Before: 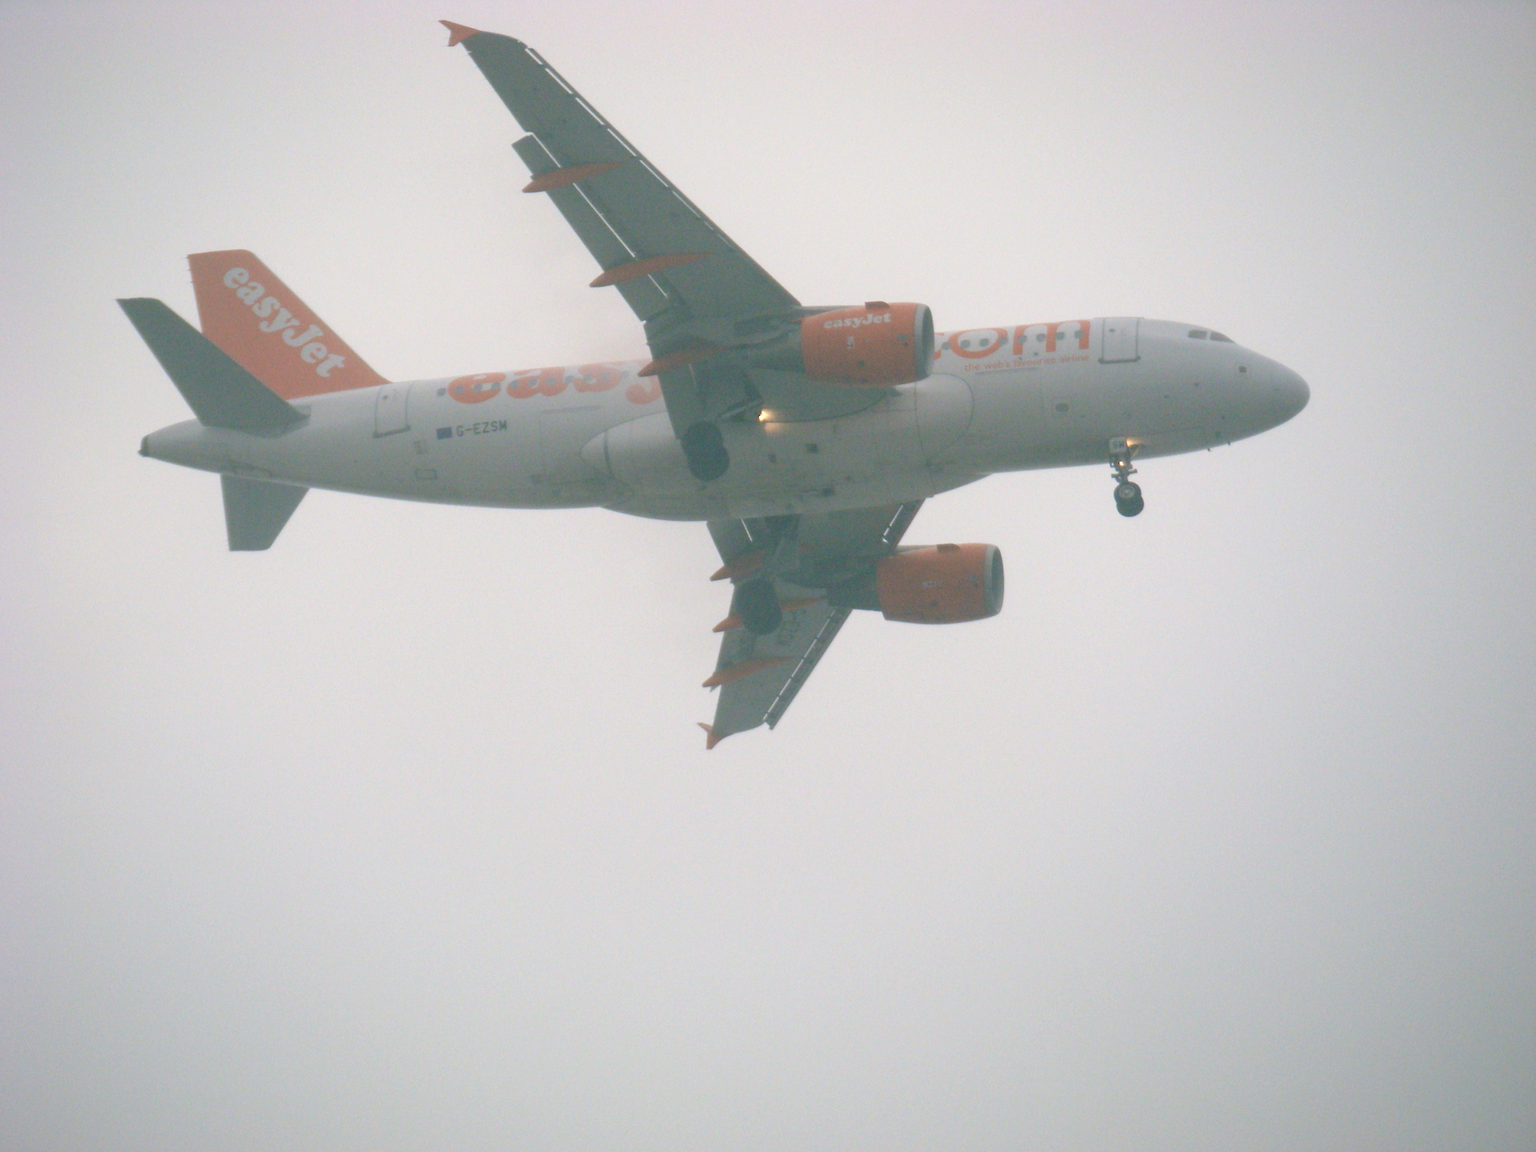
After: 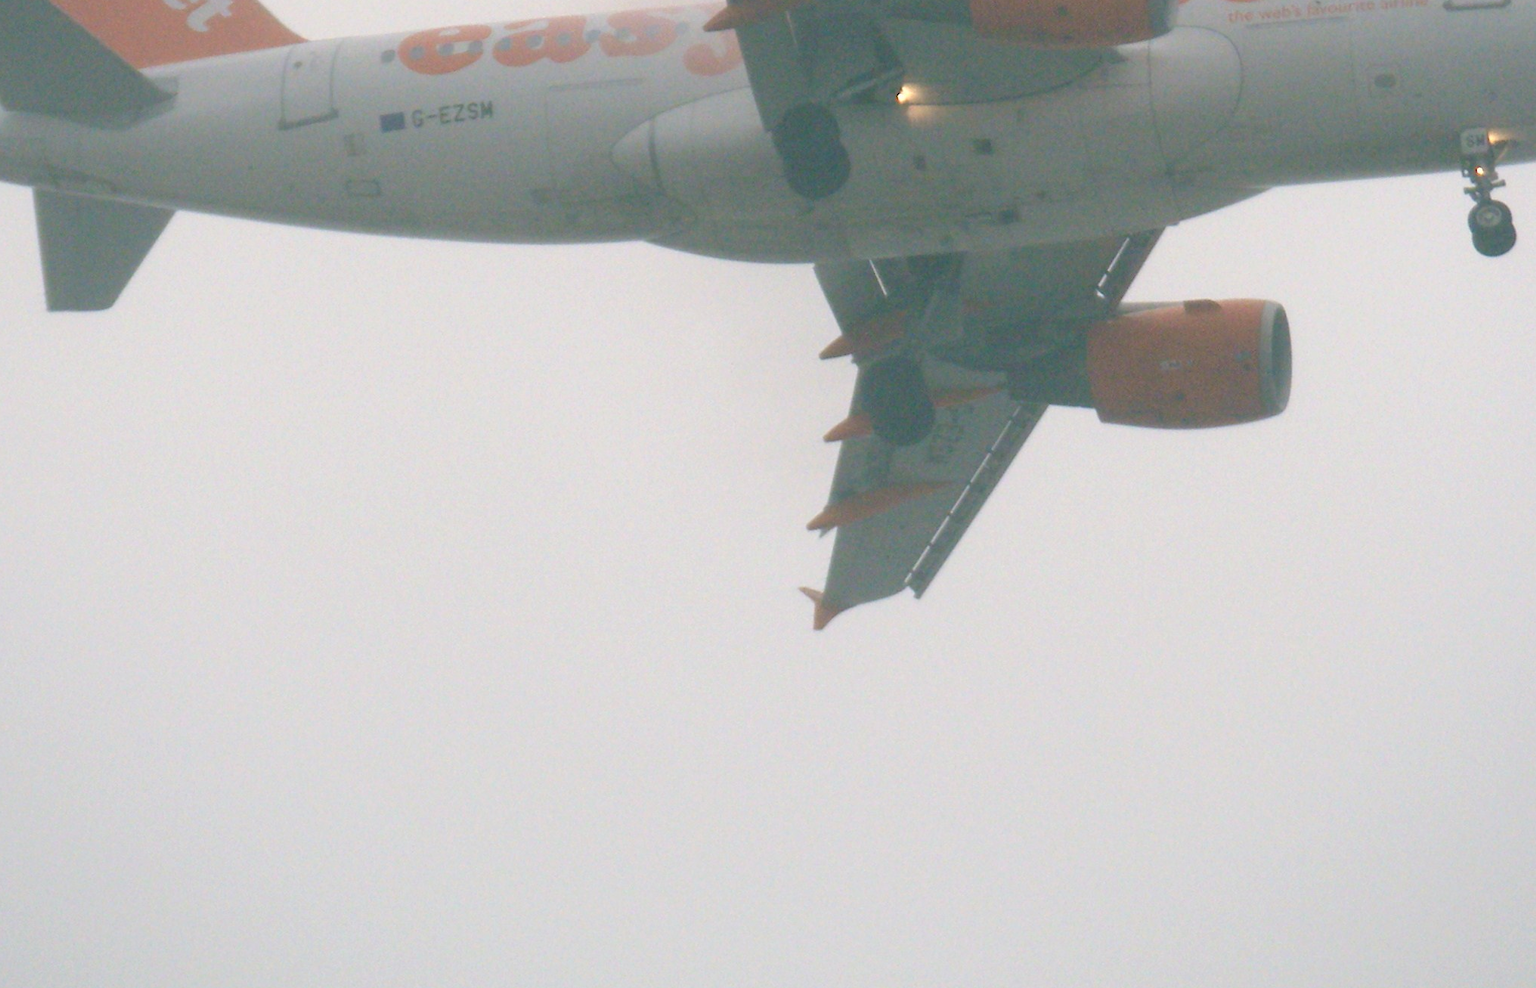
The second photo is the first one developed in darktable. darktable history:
crop: left 13.04%, top 31.005%, right 24.691%, bottom 15.554%
